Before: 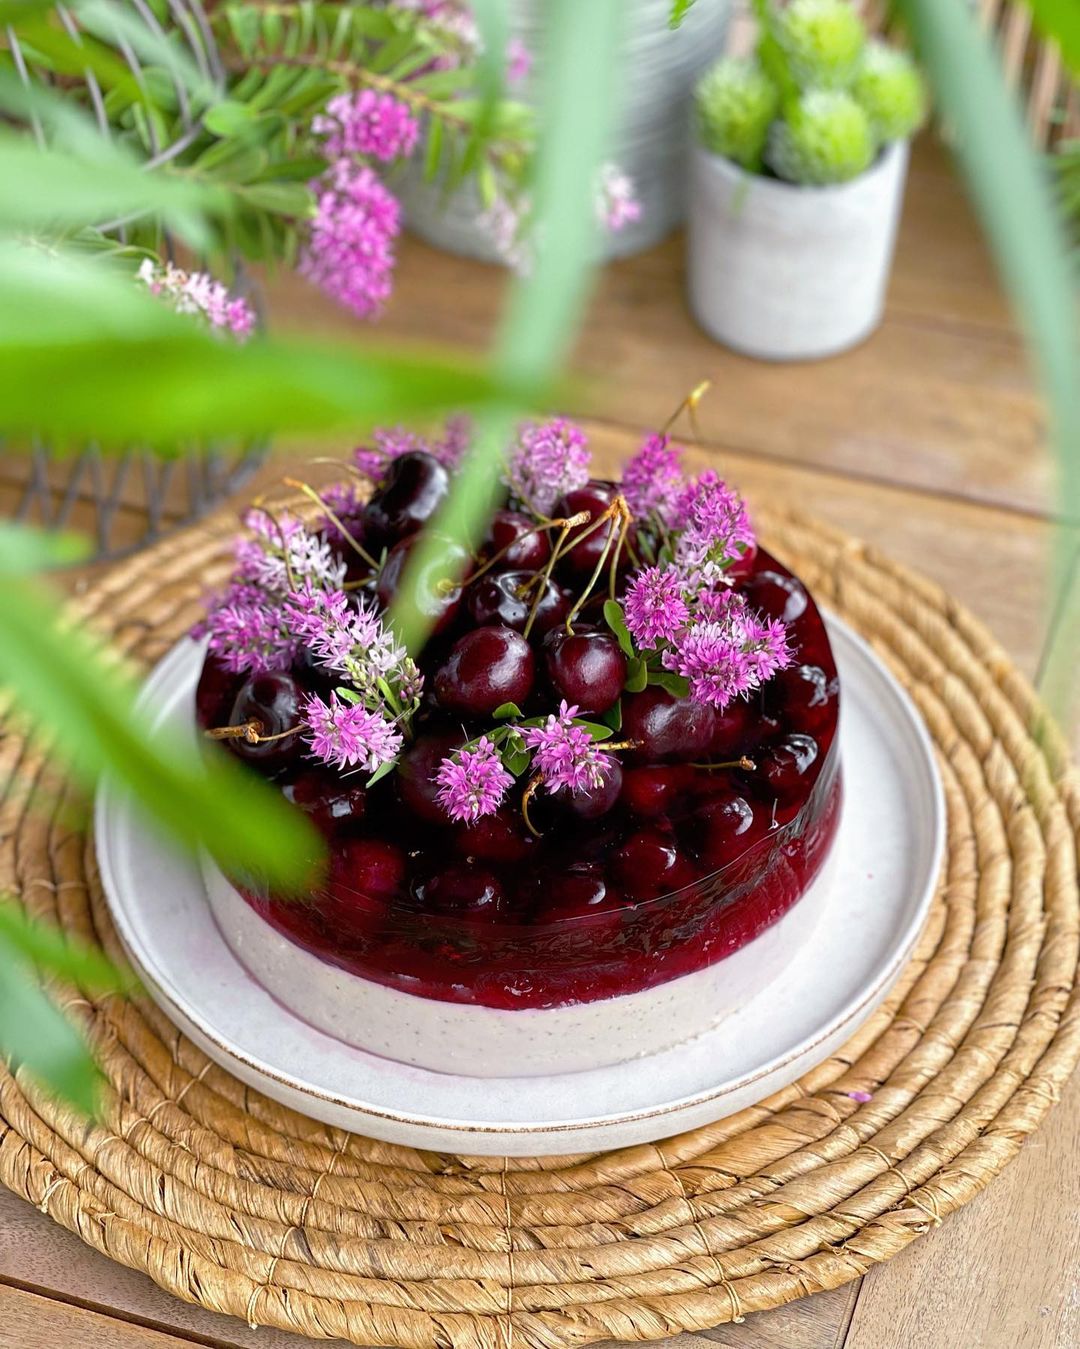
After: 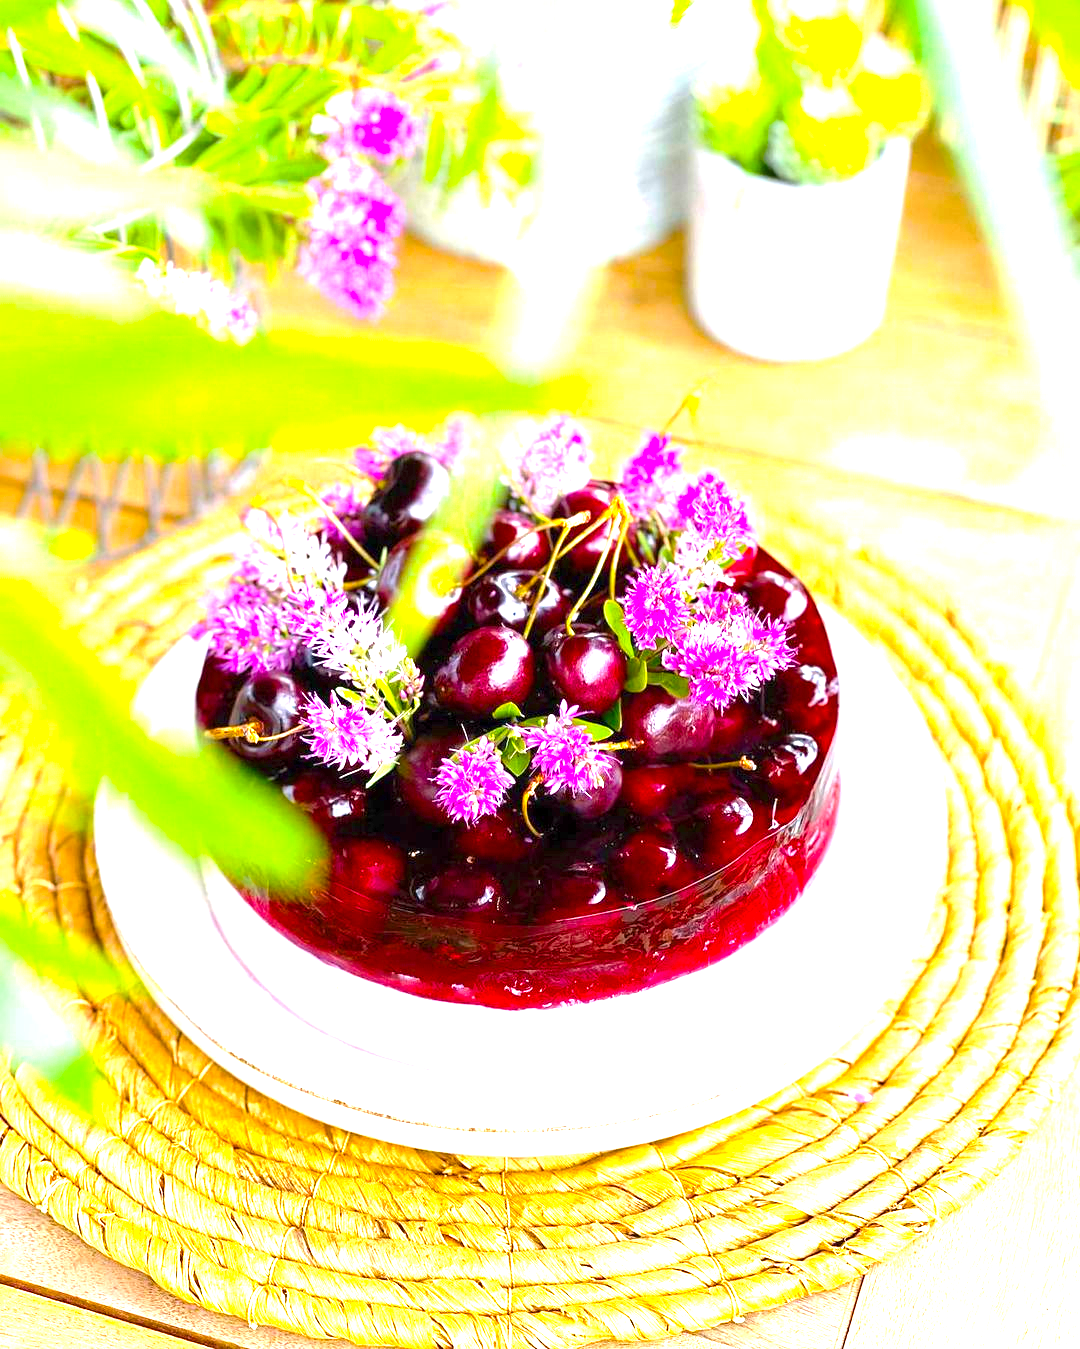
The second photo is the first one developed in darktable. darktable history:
exposure: exposure 2.207 EV, compensate highlight preservation false
color balance rgb: linear chroma grading › global chroma 15%, perceptual saturation grading › global saturation 30%
